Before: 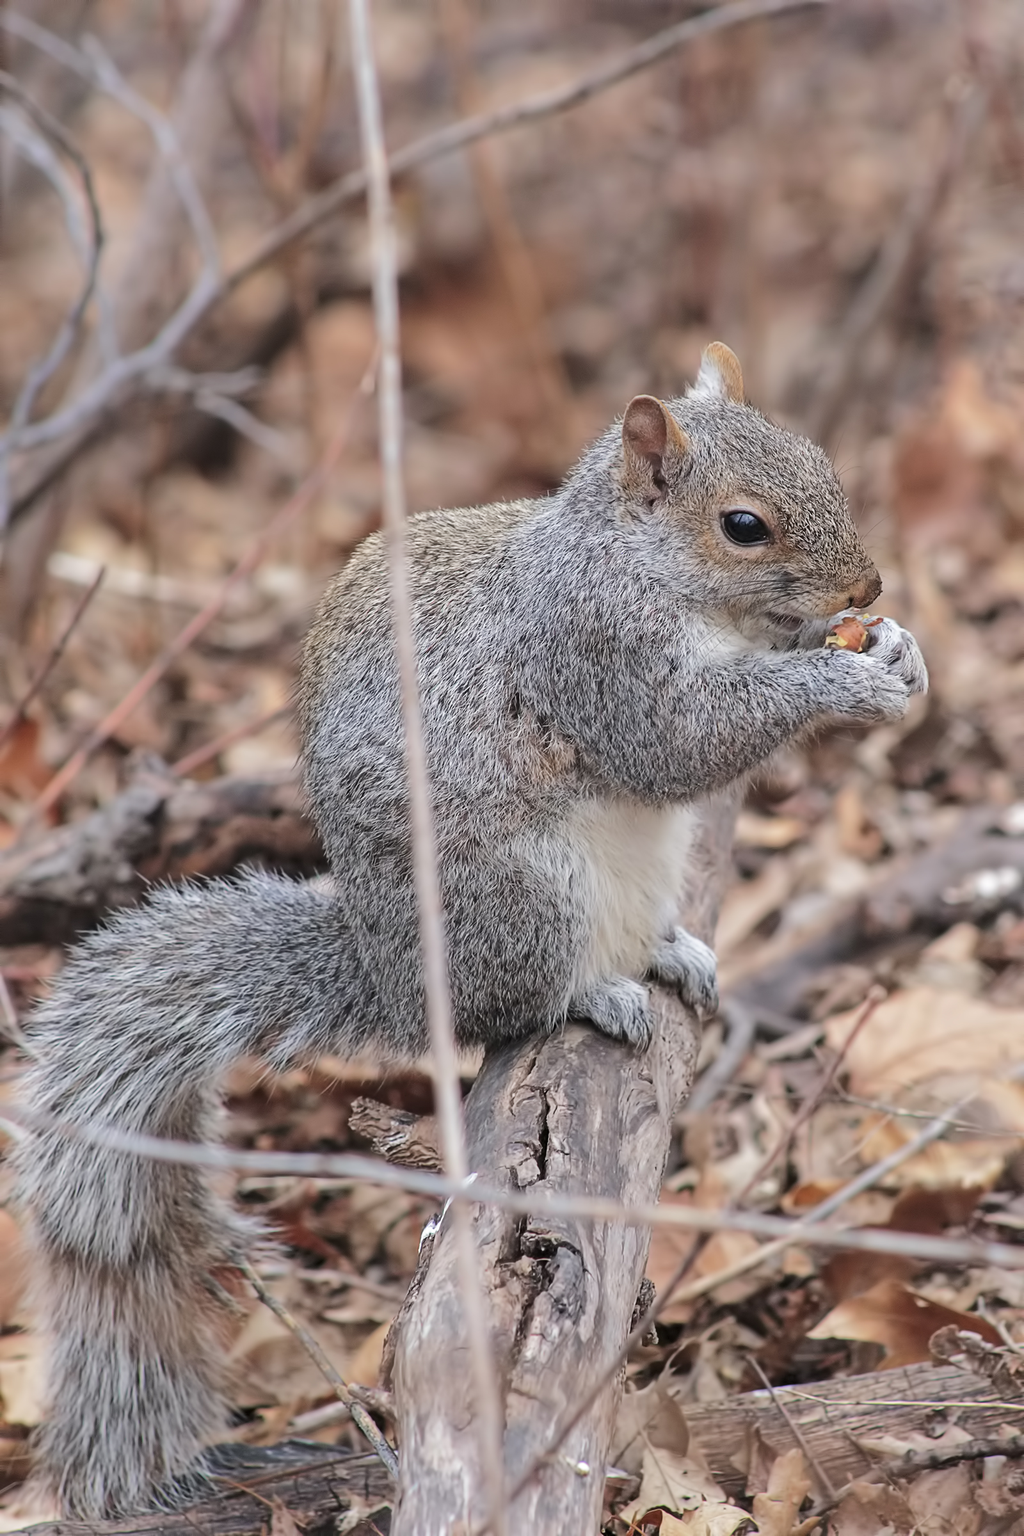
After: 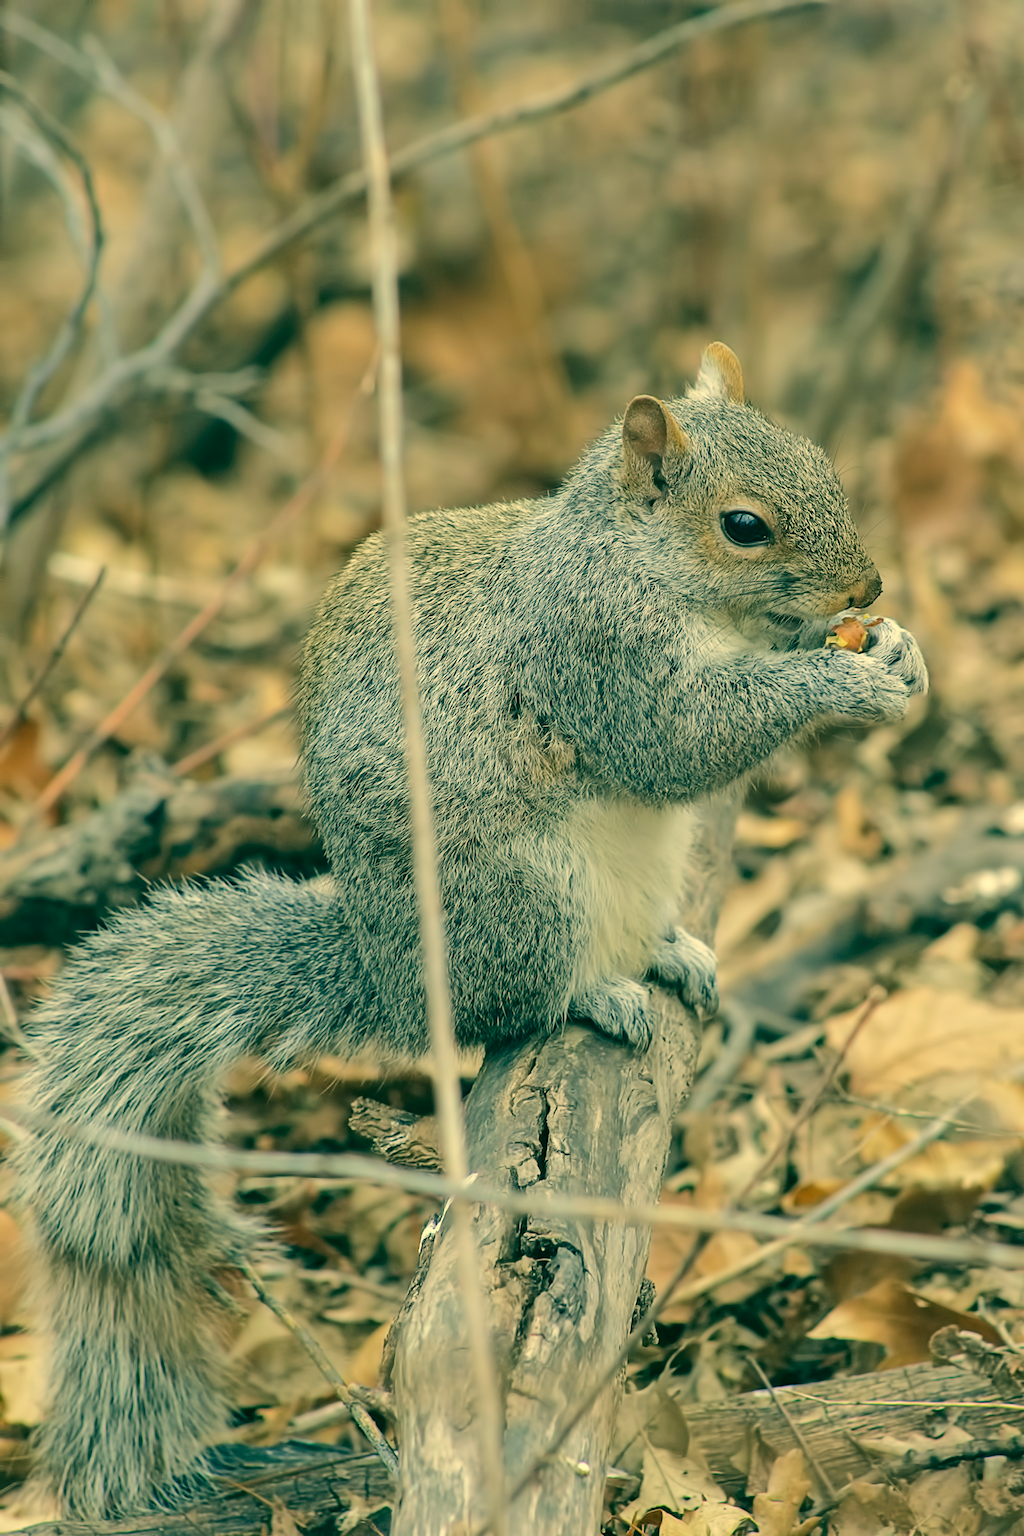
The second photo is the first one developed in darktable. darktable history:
color correction: highlights a* 2.11, highlights b* 34.56, shadows a* -36.74, shadows b* -5.31
